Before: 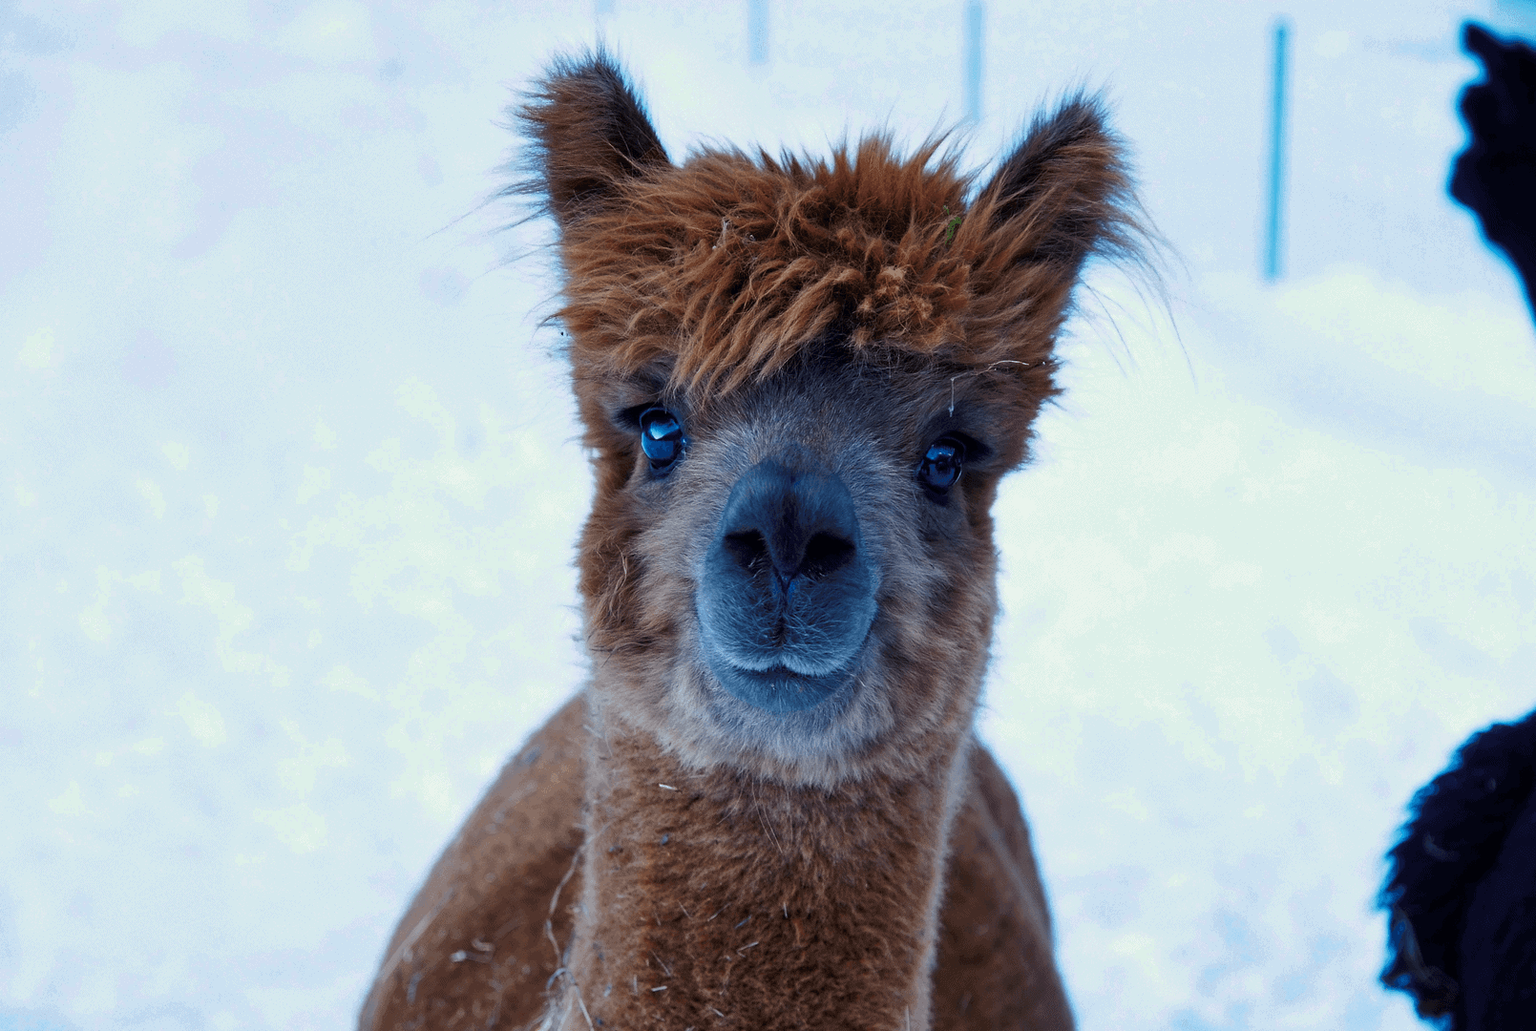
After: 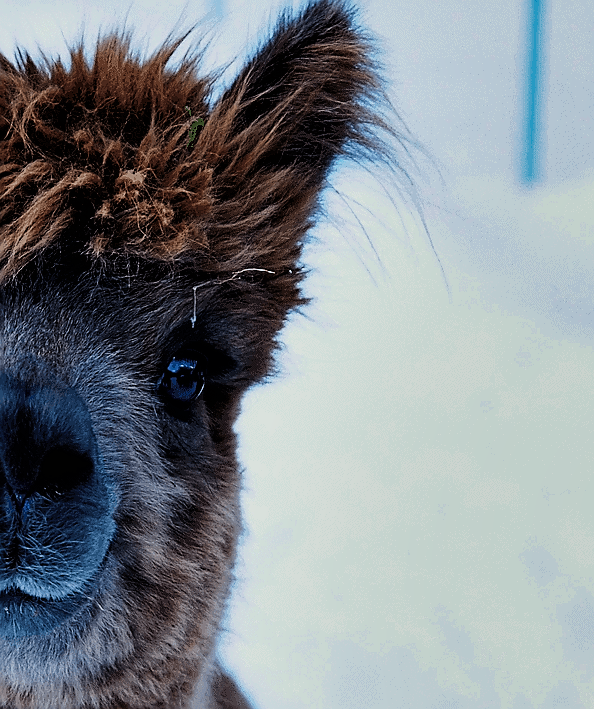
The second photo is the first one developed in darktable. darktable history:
shadows and highlights: shadows 12, white point adjustment 1.2, soften with gaussian
sharpen: radius 1.4, amount 1.25, threshold 0.7
crop and rotate: left 49.936%, top 10.094%, right 13.136%, bottom 24.256%
filmic rgb: black relative exposure -5 EV, hardness 2.88, contrast 1.3
